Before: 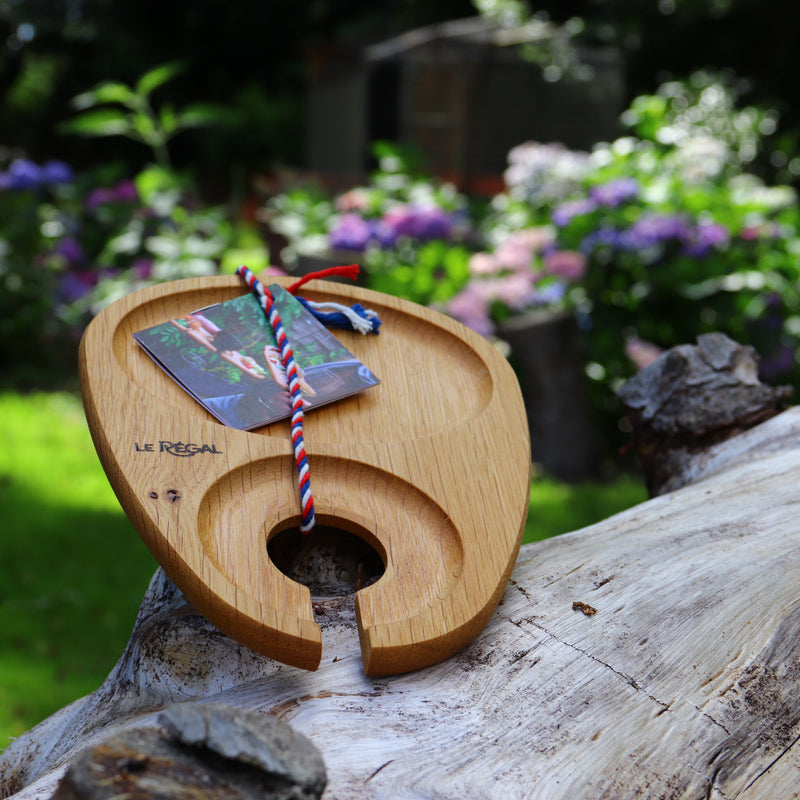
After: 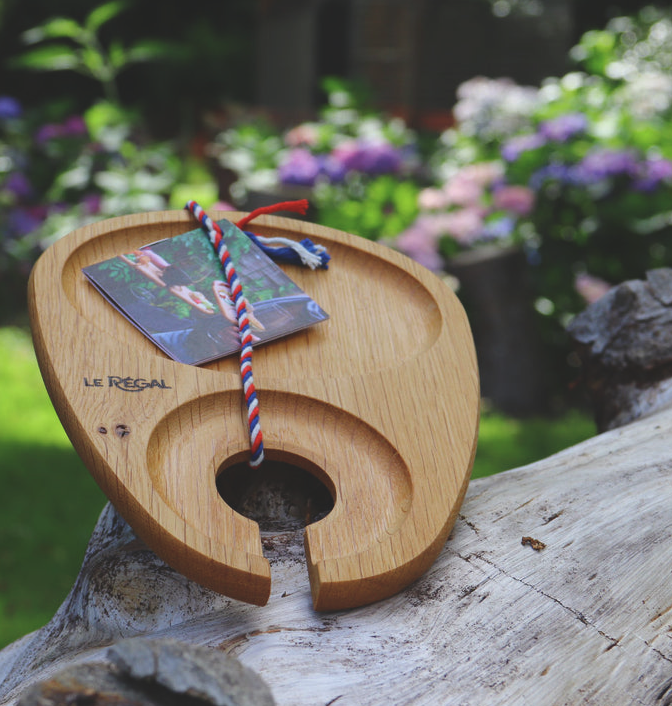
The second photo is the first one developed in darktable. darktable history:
color balance: lift [1.01, 1, 1, 1], gamma [1.097, 1, 1, 1], gain [0.85, 1, 1, 1]
crop: left 6.446%, top 8.188%, right 9.538%, bottom 3.548%
